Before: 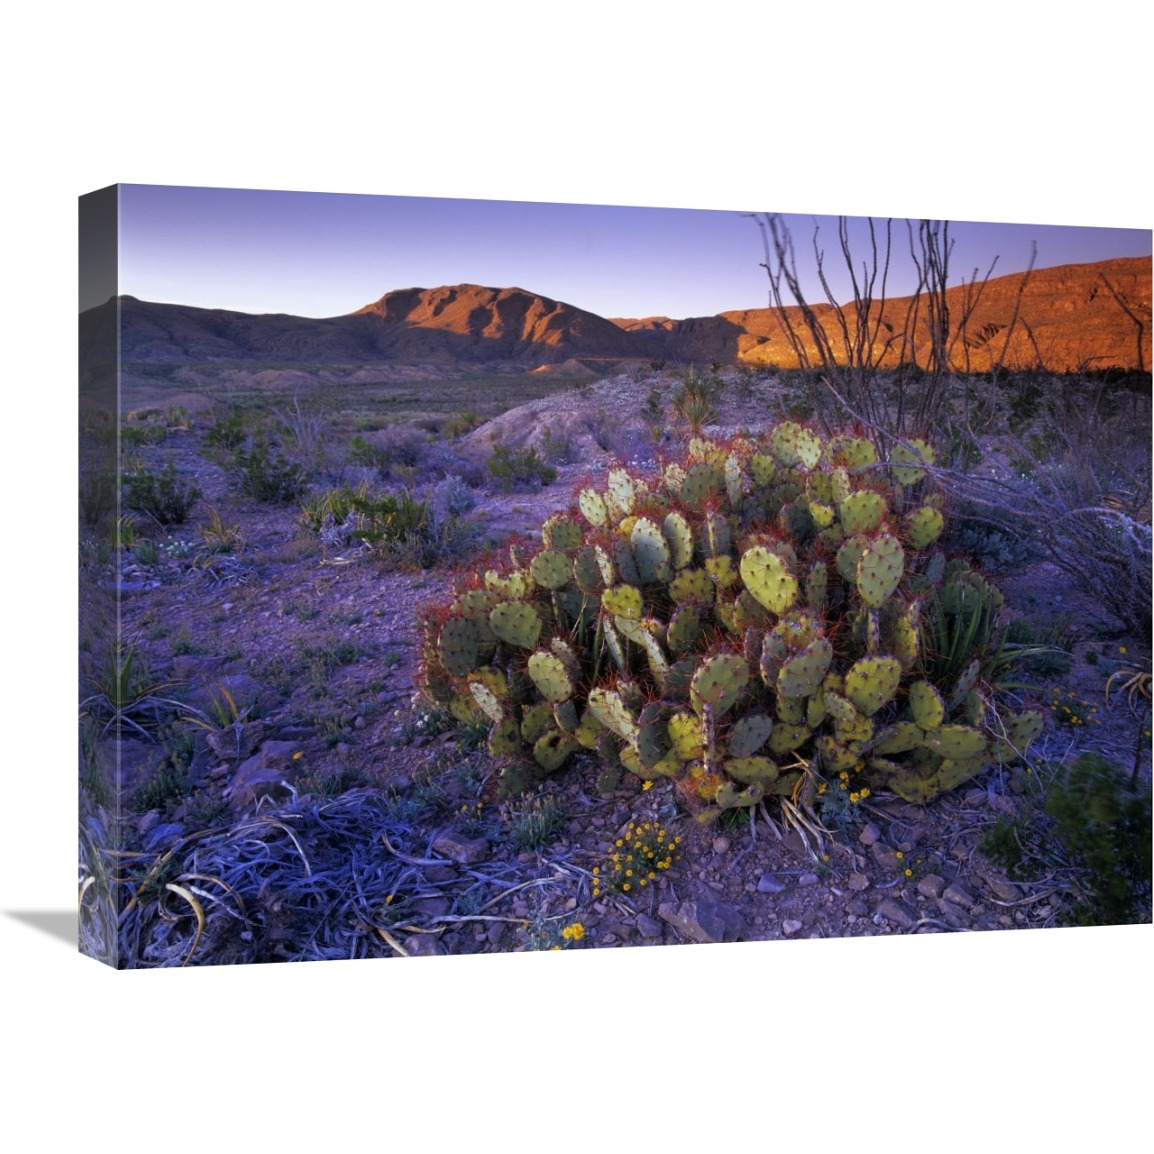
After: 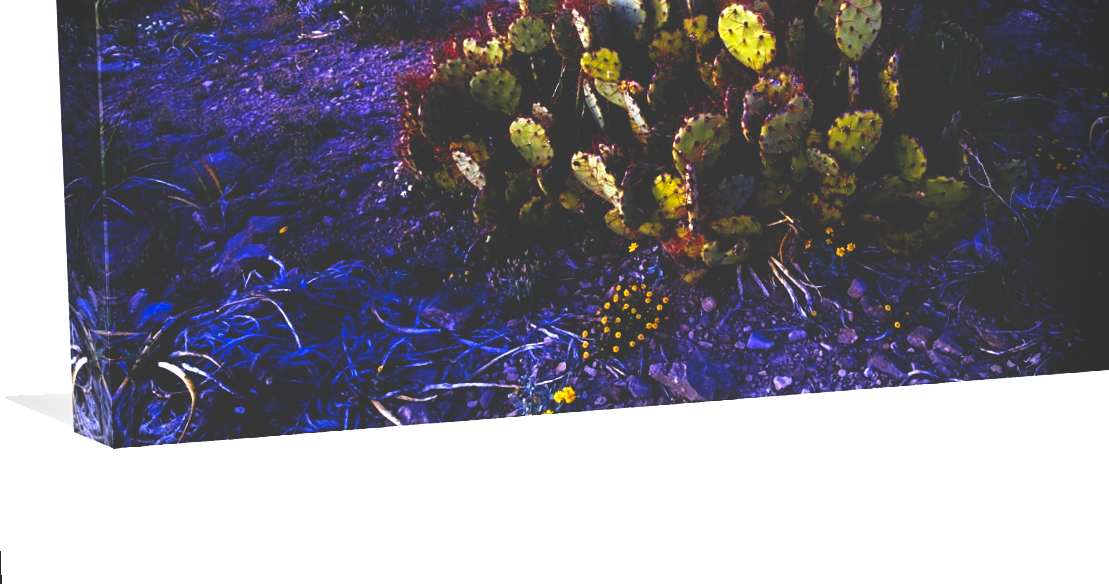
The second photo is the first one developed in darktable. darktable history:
rotate and perspective: rotation -2.12°, lens shift (vertical) 0.009, lens shift (horizontal) -0.008, automatic cropping original format, crop left 0.036, crop right 0.964, crop top 0.05, crop bottom 0.959
crop and rotate: top 46.237%
base curve: curves: ch0 [(0, 0.036) (0.083, 0.04) (0.804, 1)], preserve colors none
vignetting: on, module defaults
exposure: black level correction 0, exposure 0.7 EV, compensate exposure bias true, compensate highlight preservation false
sharpen: amount 0.2
